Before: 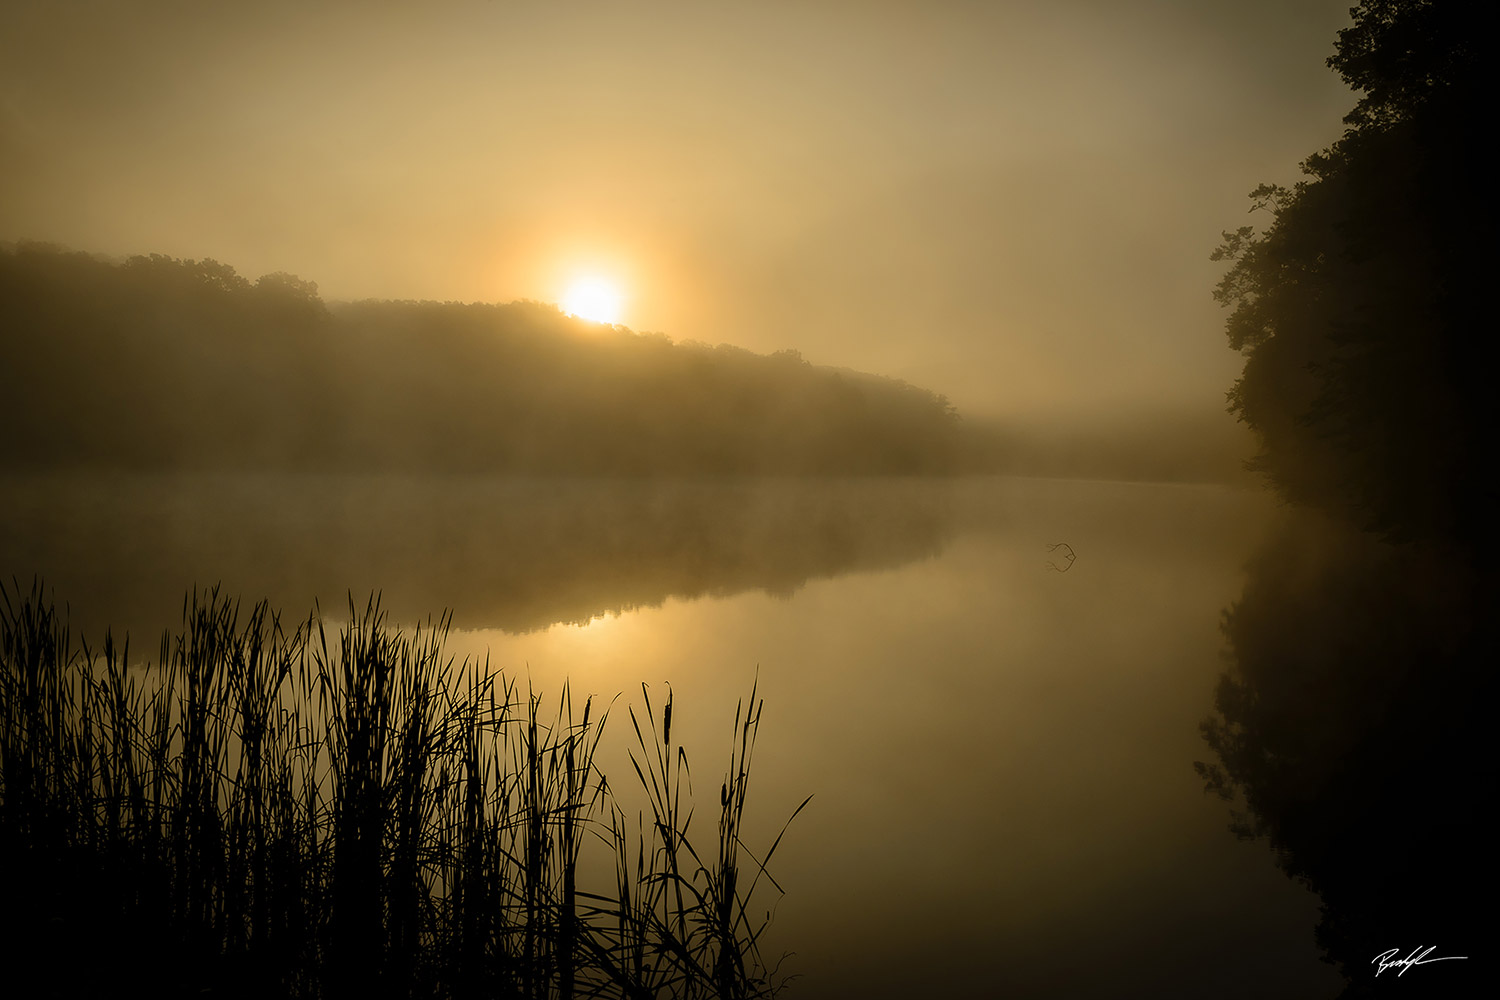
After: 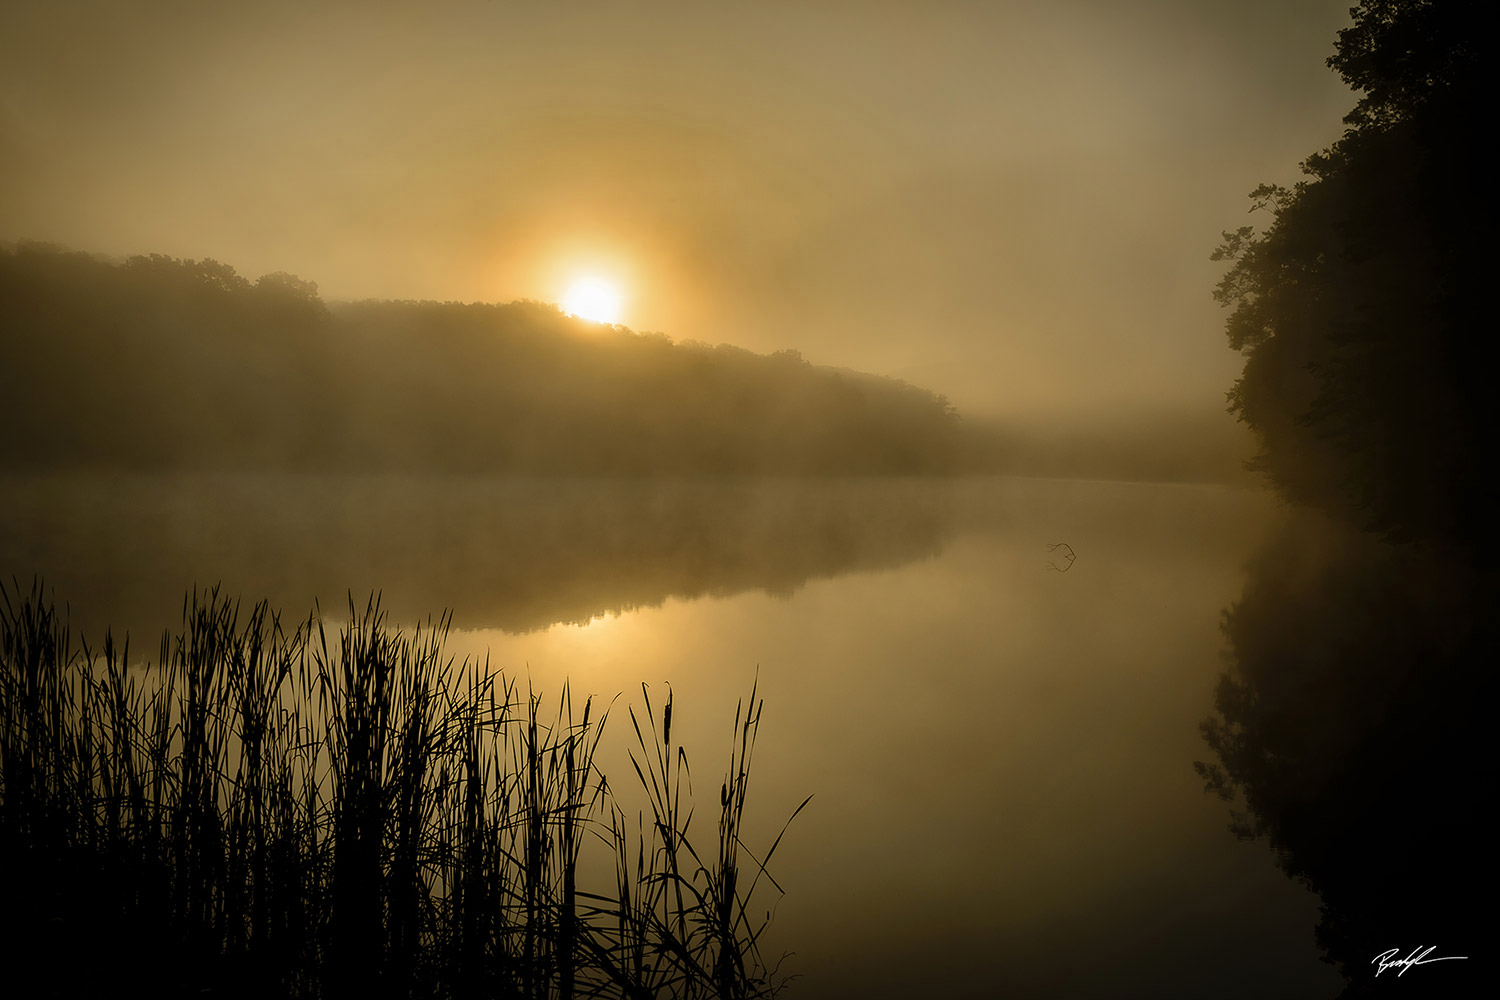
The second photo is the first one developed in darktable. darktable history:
shadows and highlights: shadows 20.91, highlights -82.73, soften with gaussian
